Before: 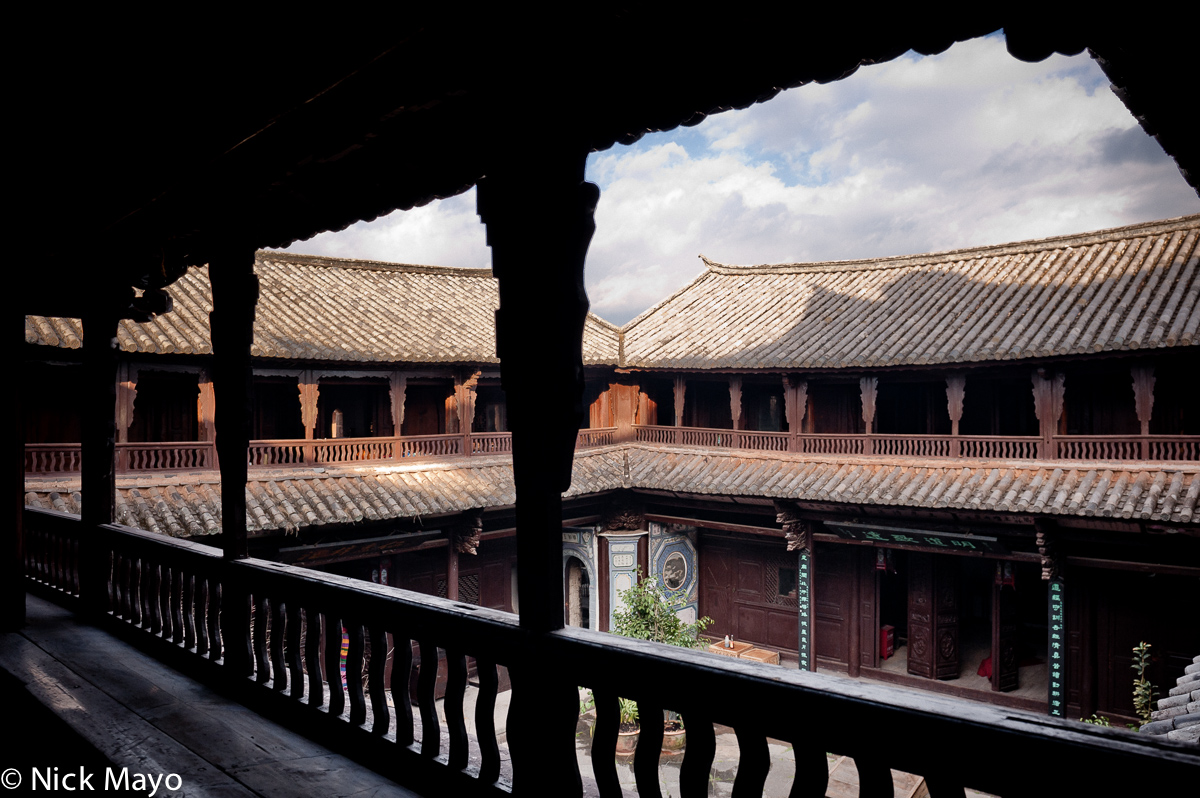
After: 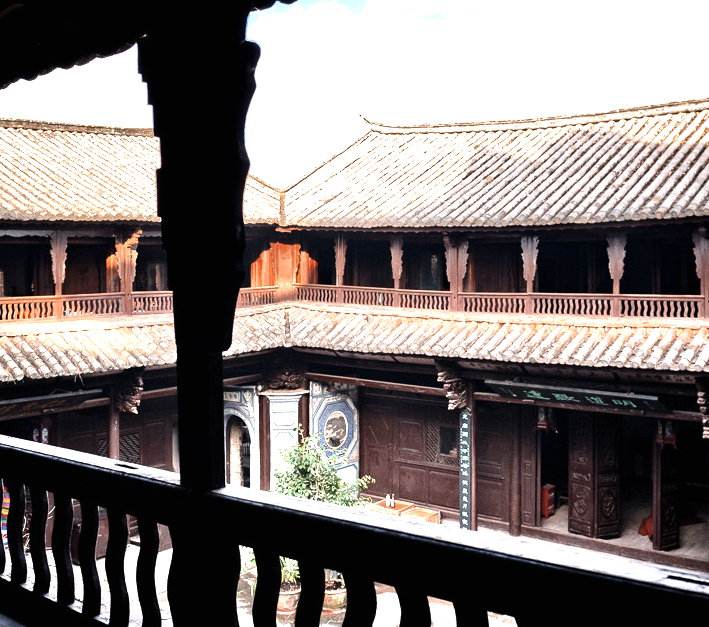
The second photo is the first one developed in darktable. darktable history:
exposure: black level correction 0, exposure 1.45 EV, compensate exposure bias true, compensate highlight preservation false
tone equalizer: -8 EV -0.417 EV, -7 EV -0.389 EV, -6 EV -0.333 EV, -5 EV -0.222 EV, -3 EV 0.222 EV, -2 EV 0.333 EV, -1 EV 0.389 EV, +0 EV 0.417 EV, edges refinement/feathering 500, mask exposure compensation -1.57 EV, preserve details no
crop and rotate: left 28.256%, top 17.734%, right 12.656%, bottom 3.573%
color zones: curves: ch0 [(0, 0.5) (0.125, 0.4) (0.25, 0.5) (0.375, 0.4) (0.5, 0.4) (0.625, 0.35) (0.75, 0.35) (0.875, 0.5)]; ch1 [(0, 0.35) (0.125, 0.45) (0.25, 0.35) (0.375, 0.35) (0.5, 0.35) (0.625, 0.35) (0.75, 0.45) (0.875, 0.35)]; ch2 [(0, 0.6) (0.125, 0.5) (0.25, 0.5) (0.375, 0.6) (0.5, 0.6) (0.625, 0.5) (0.75, 0.5) (0.875, 0.5)]
